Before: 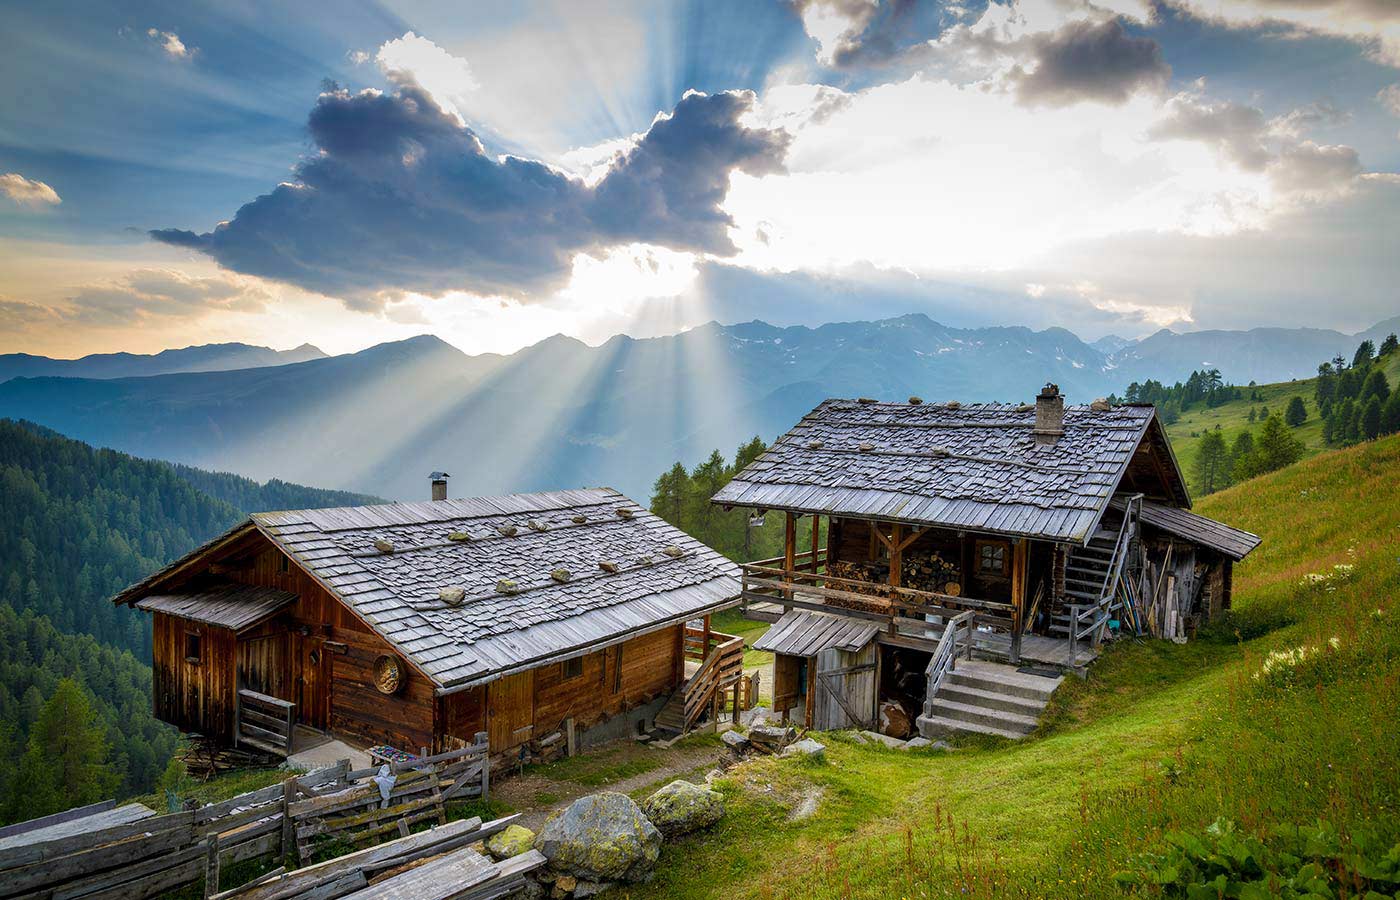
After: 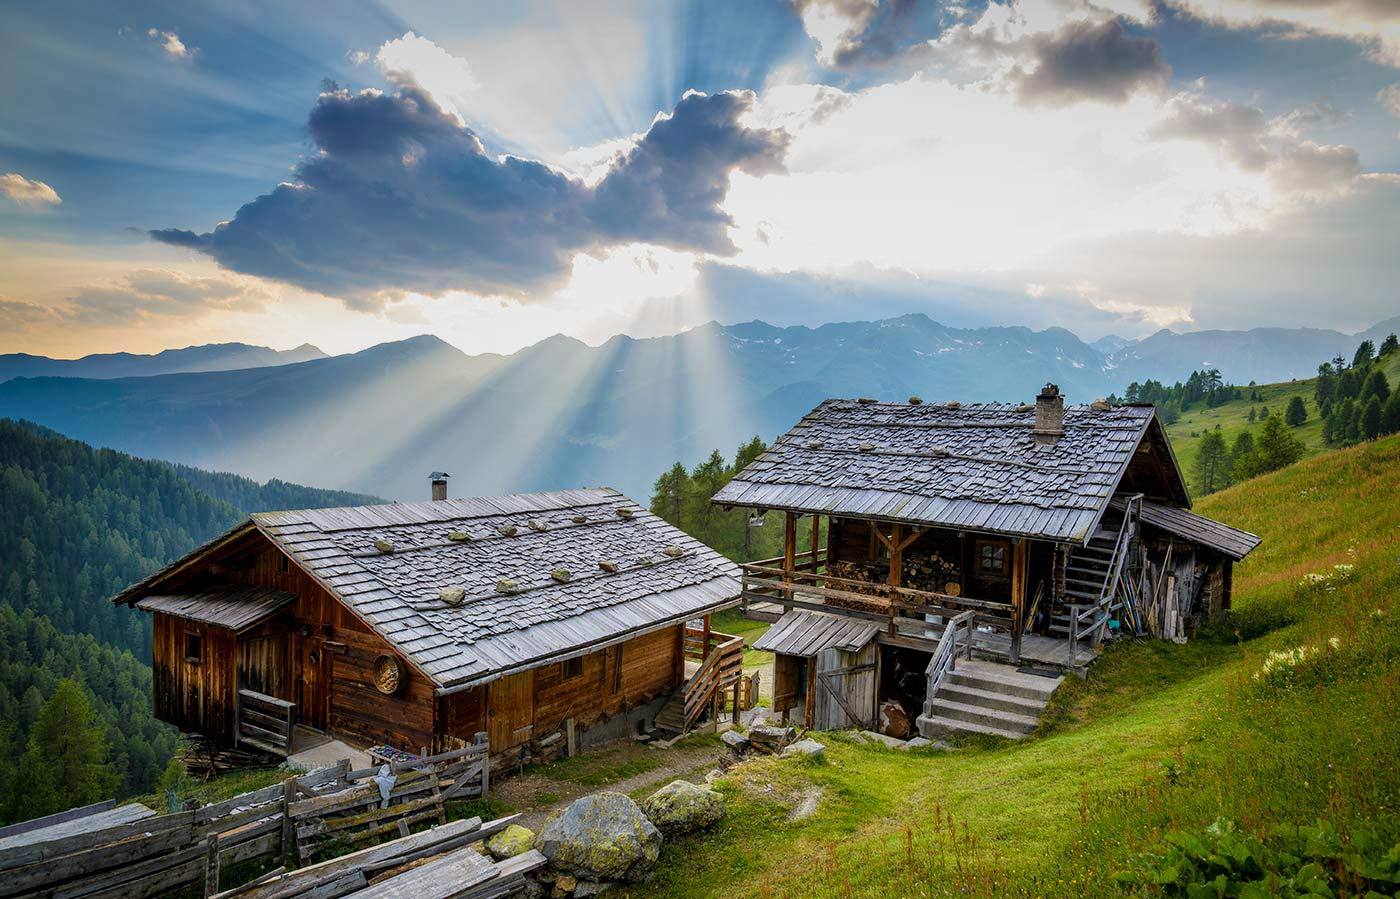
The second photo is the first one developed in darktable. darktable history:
filmic rgb: black relative exposure -11.35 EV, white relative exposure 3.22 EV, hardness 6.76, color science v6 (2022)
crop: bottom 0.071%
